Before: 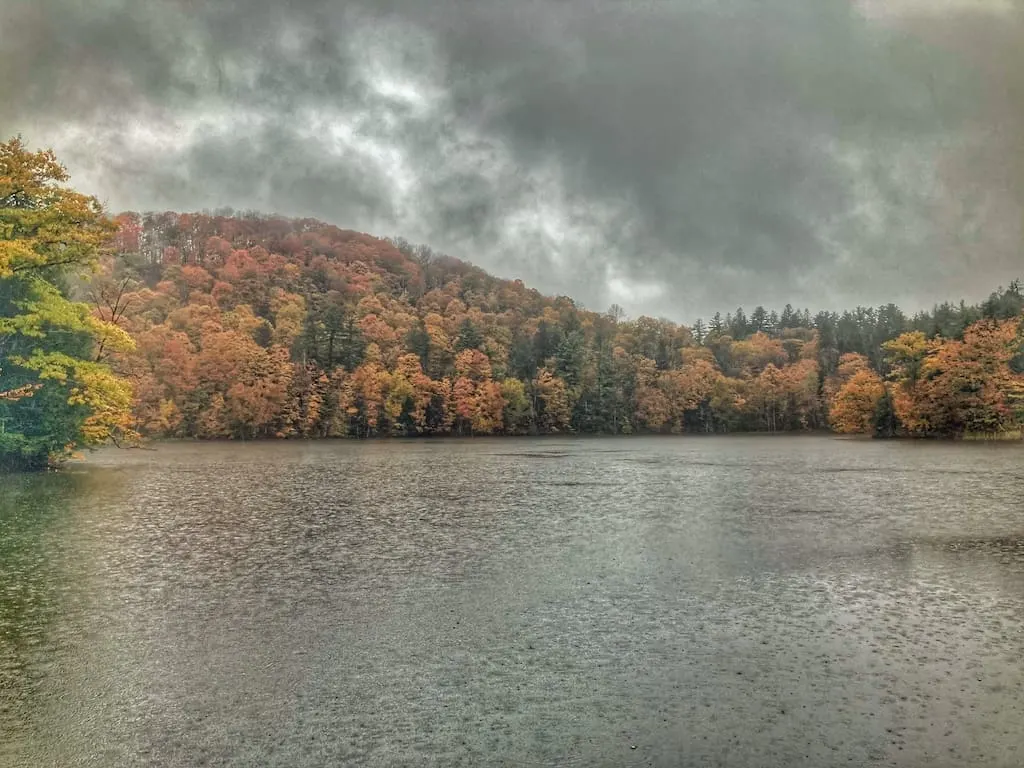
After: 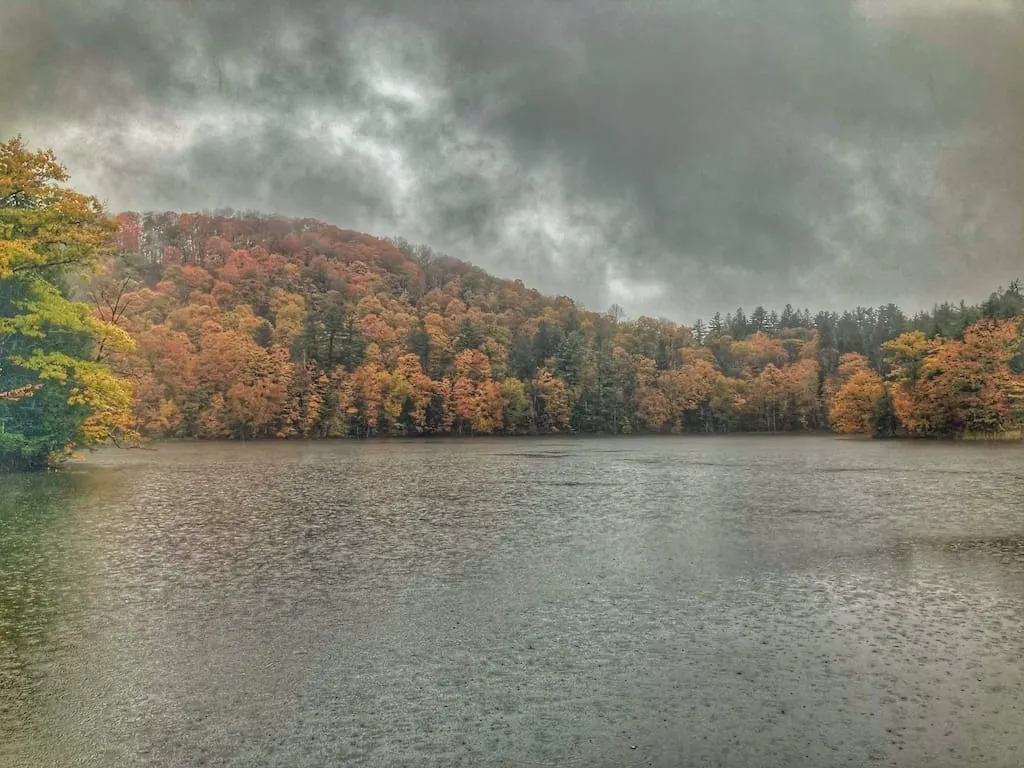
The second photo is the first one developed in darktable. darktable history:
contrast brightness saturation: contrast -0.113
